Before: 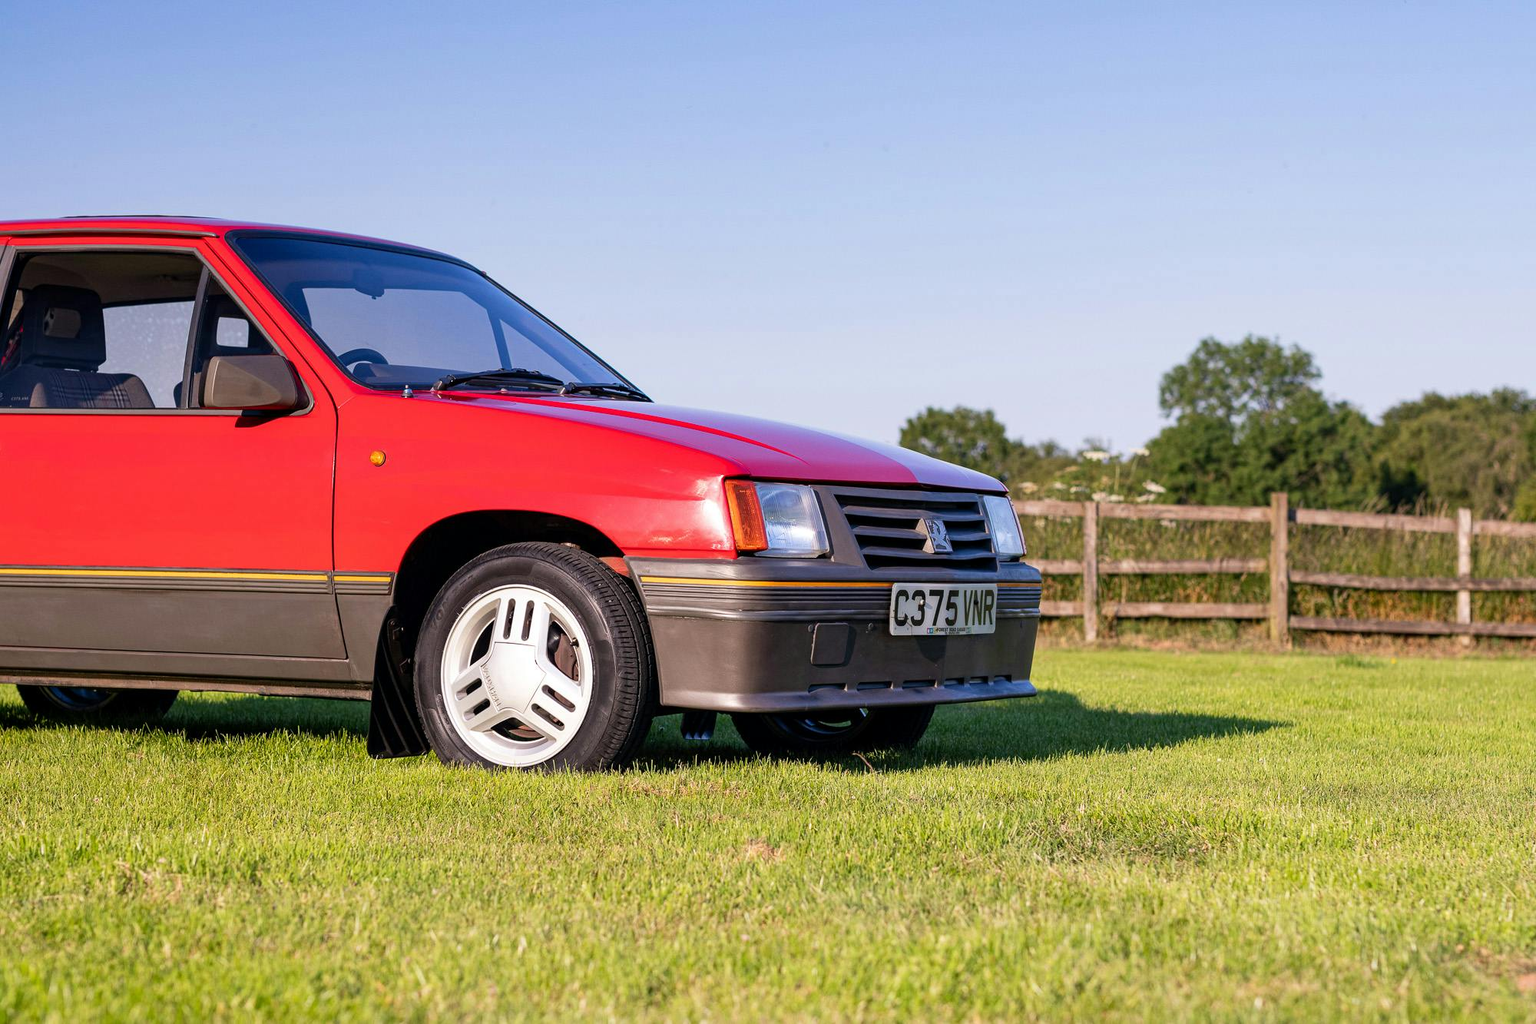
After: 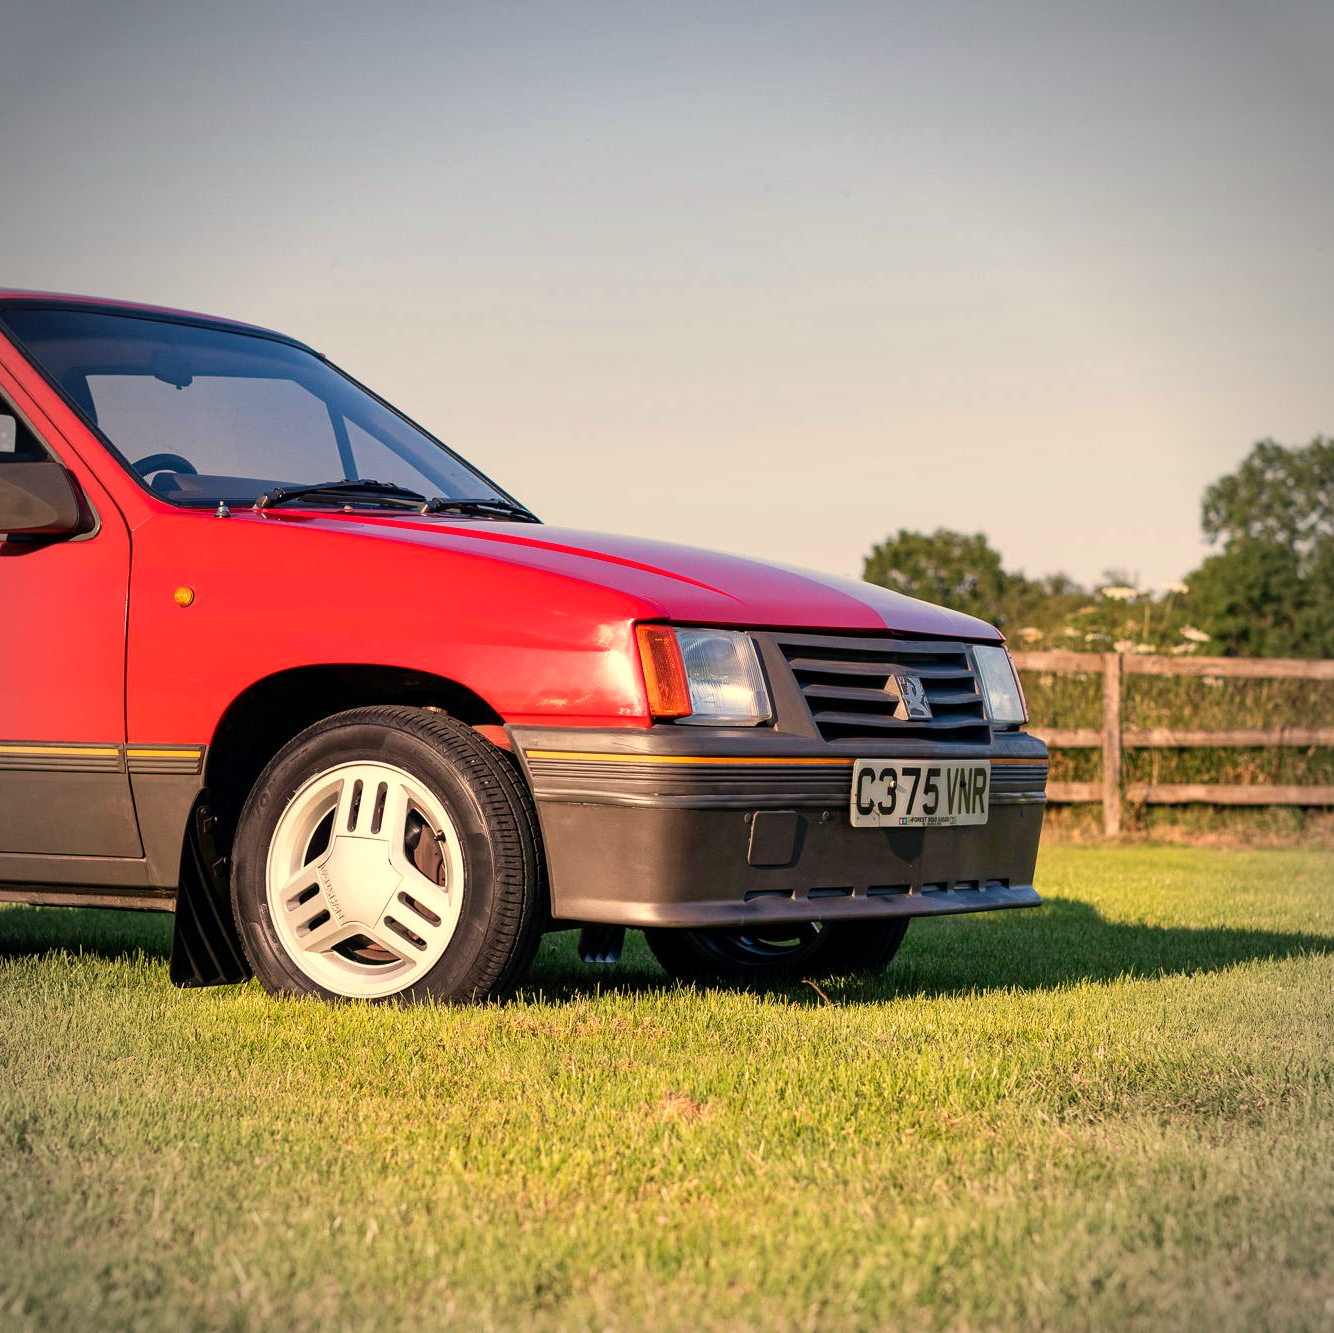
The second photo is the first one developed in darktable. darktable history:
crop and rotate: left 15.446%, right 17.836%
white balance: red 1.123, blue 0.83
vignetting: unbound false
